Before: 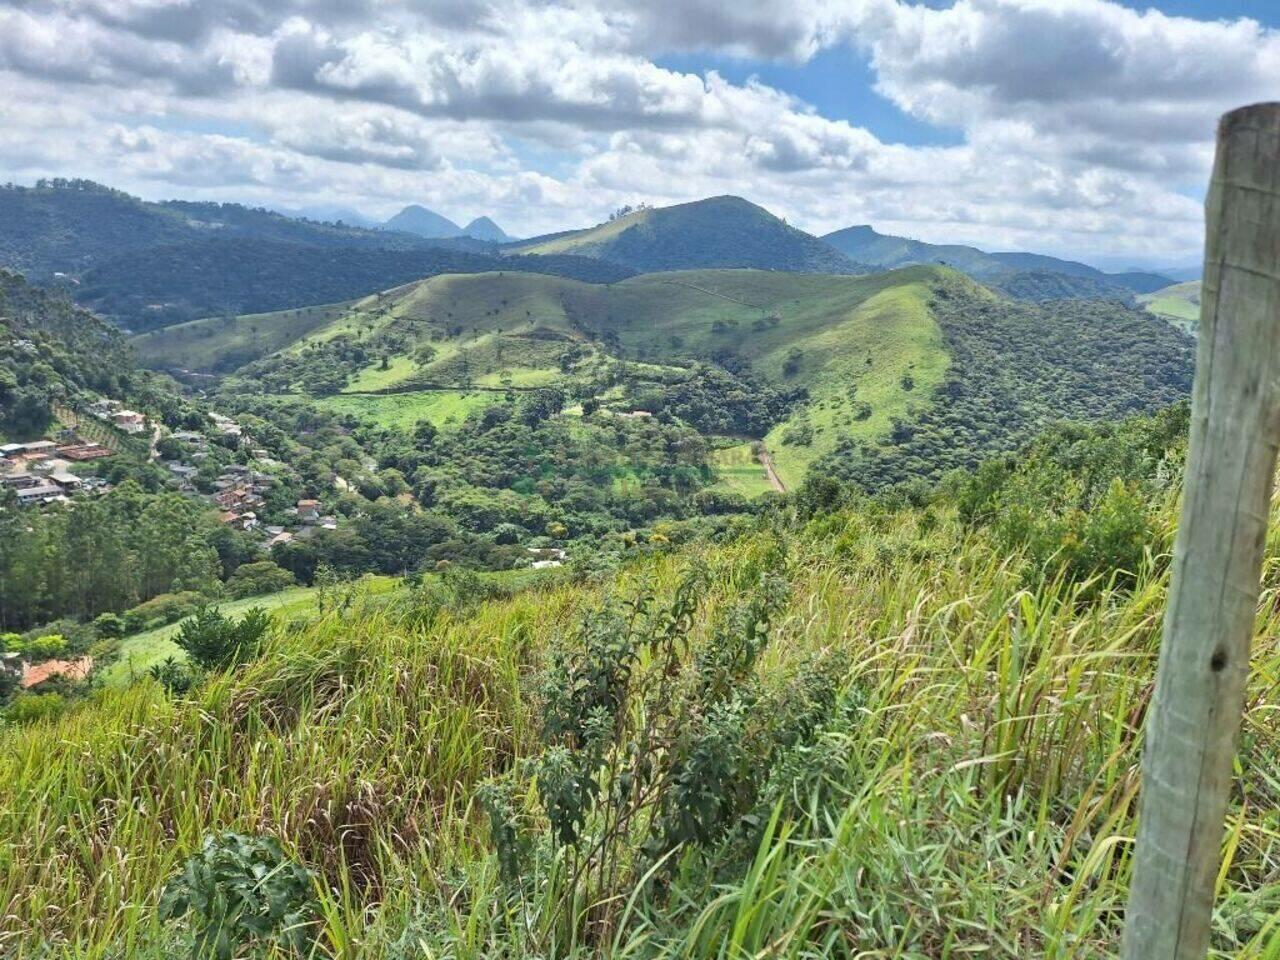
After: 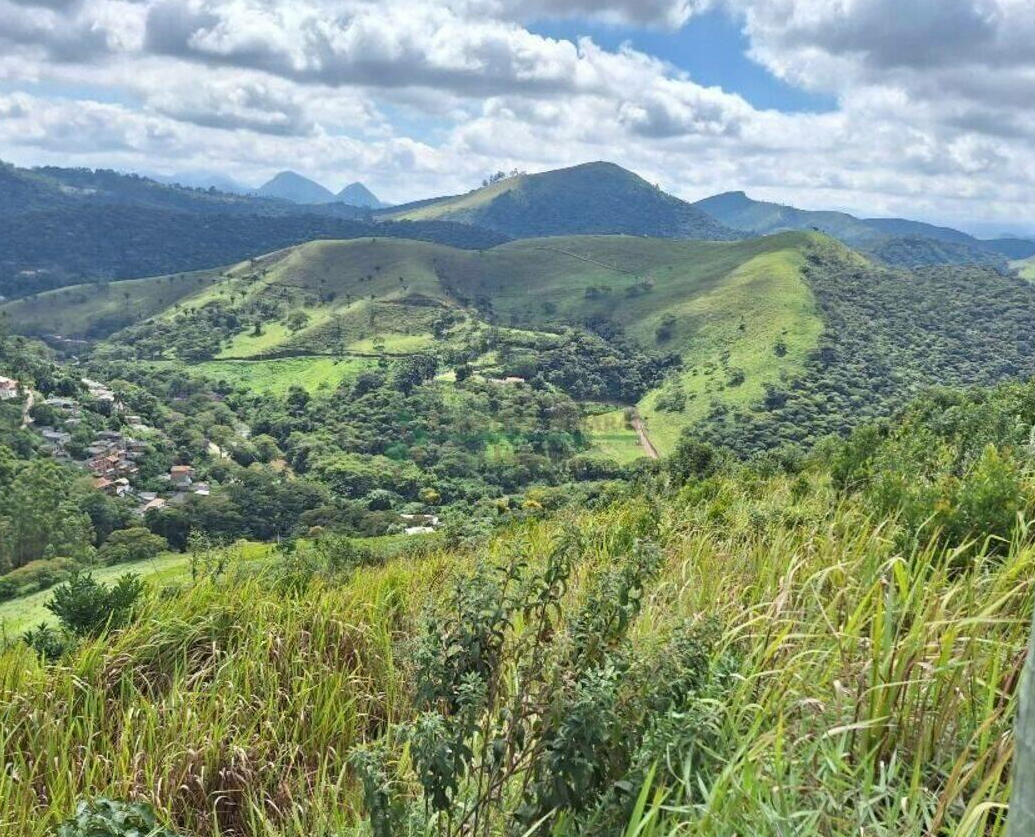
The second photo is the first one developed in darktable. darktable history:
crop: left 9.927%, top 3.575%, right 9.21%, bottom 9.174%
